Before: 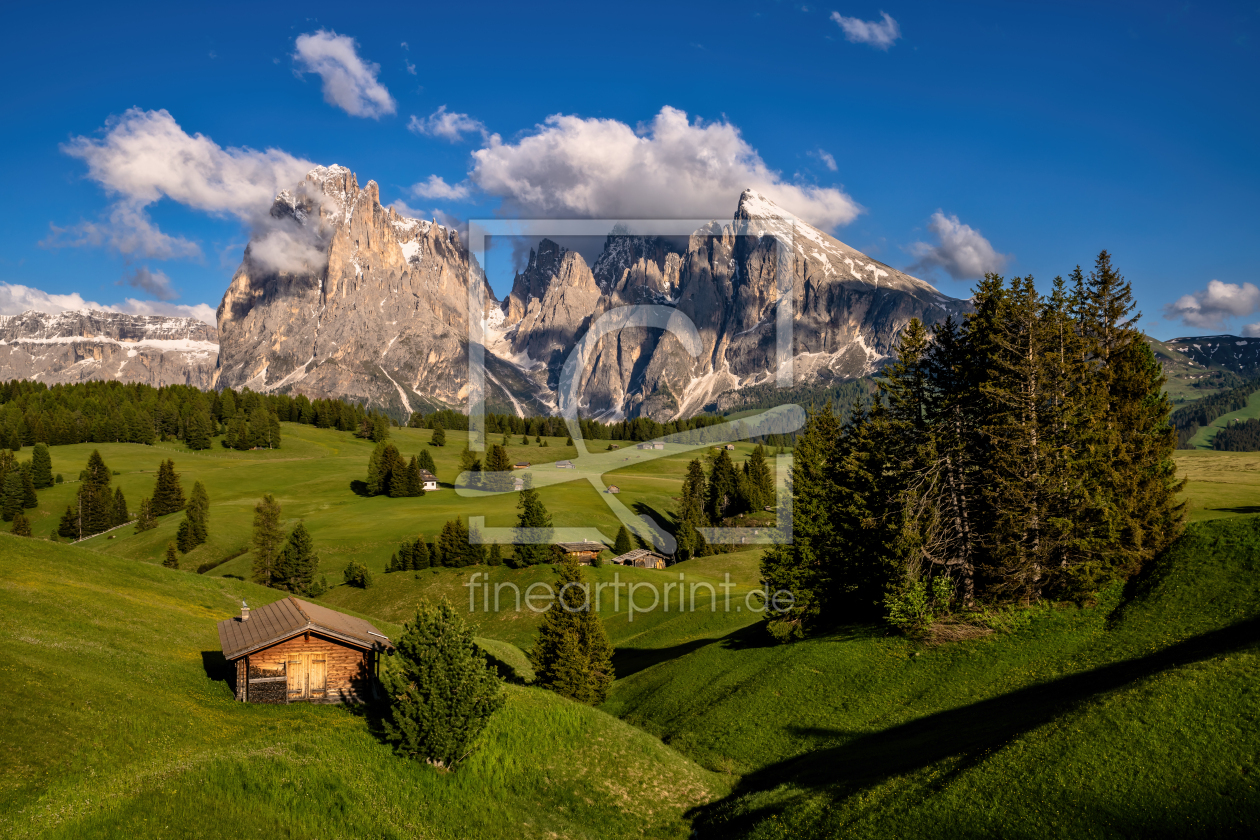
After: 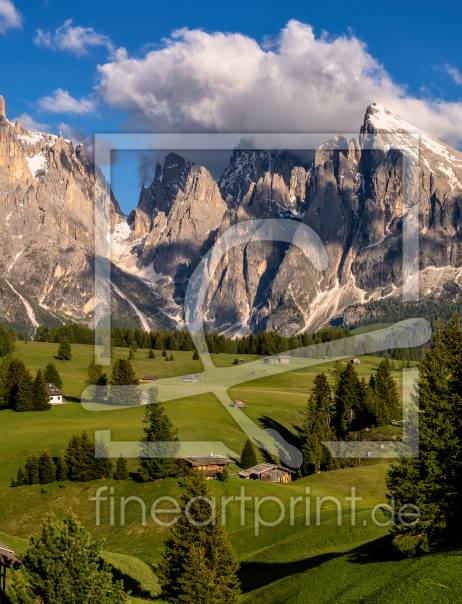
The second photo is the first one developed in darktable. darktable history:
crop and rotate: left 29.759%, top 10.353%, right 33.501%, bottom 17.626%
